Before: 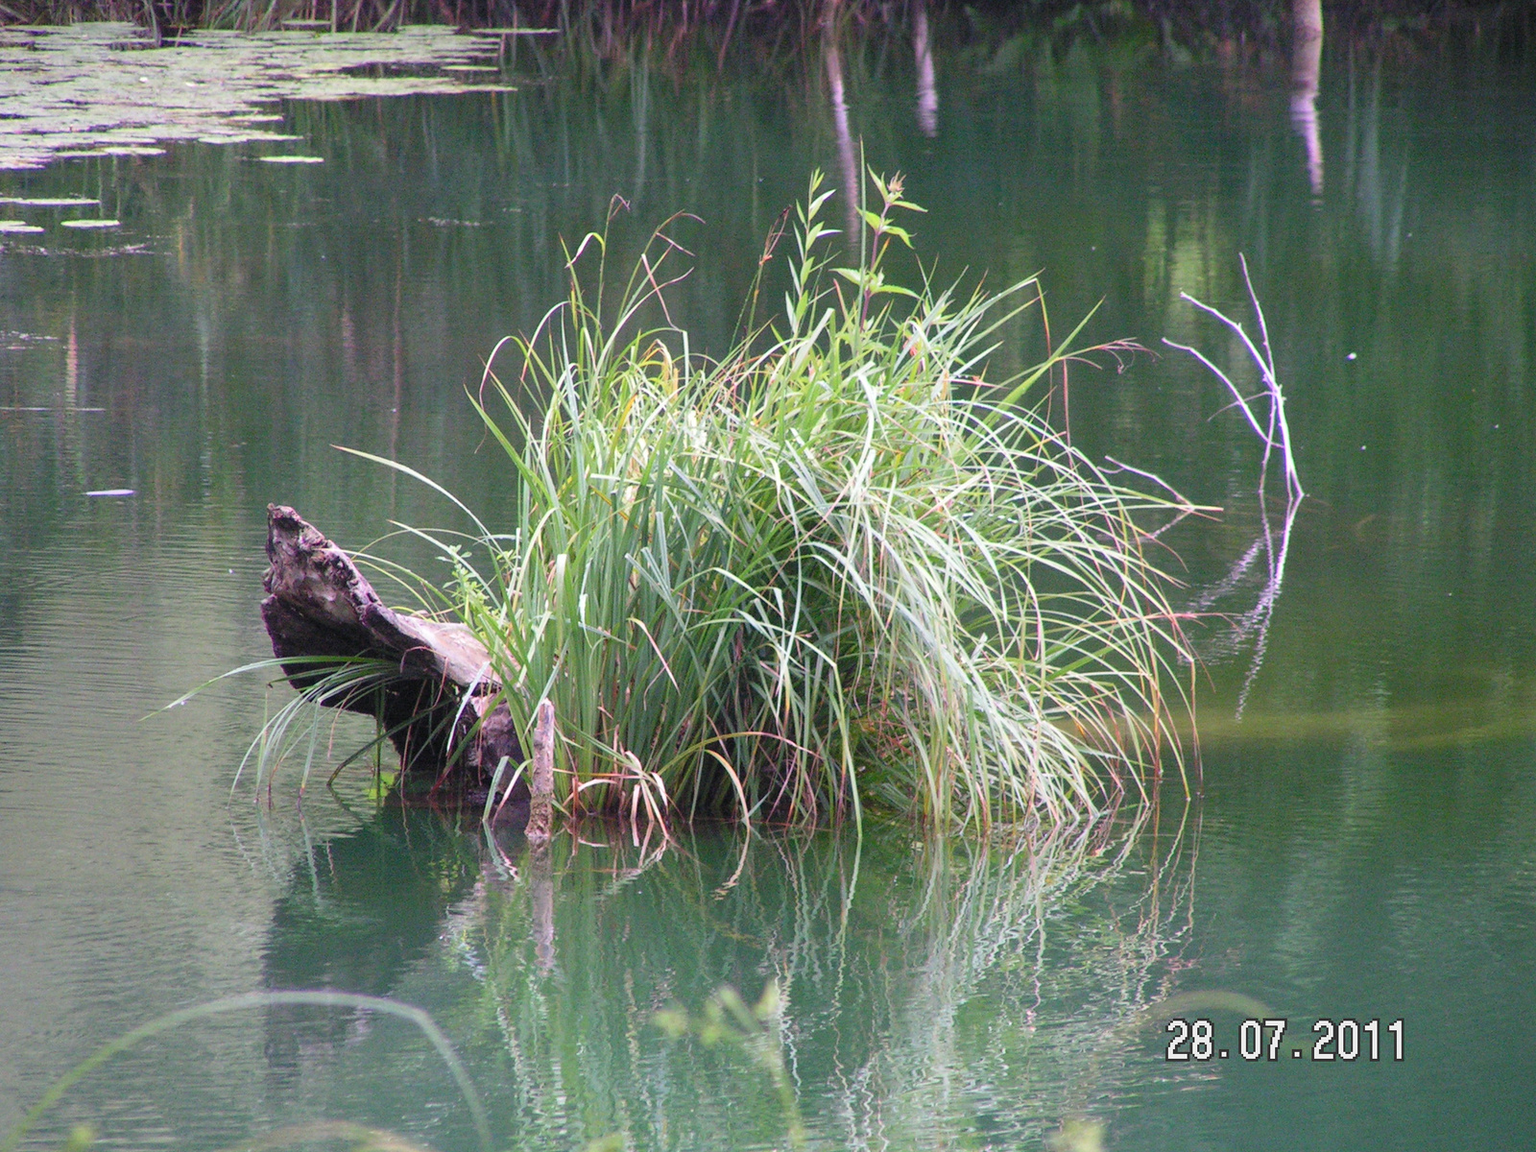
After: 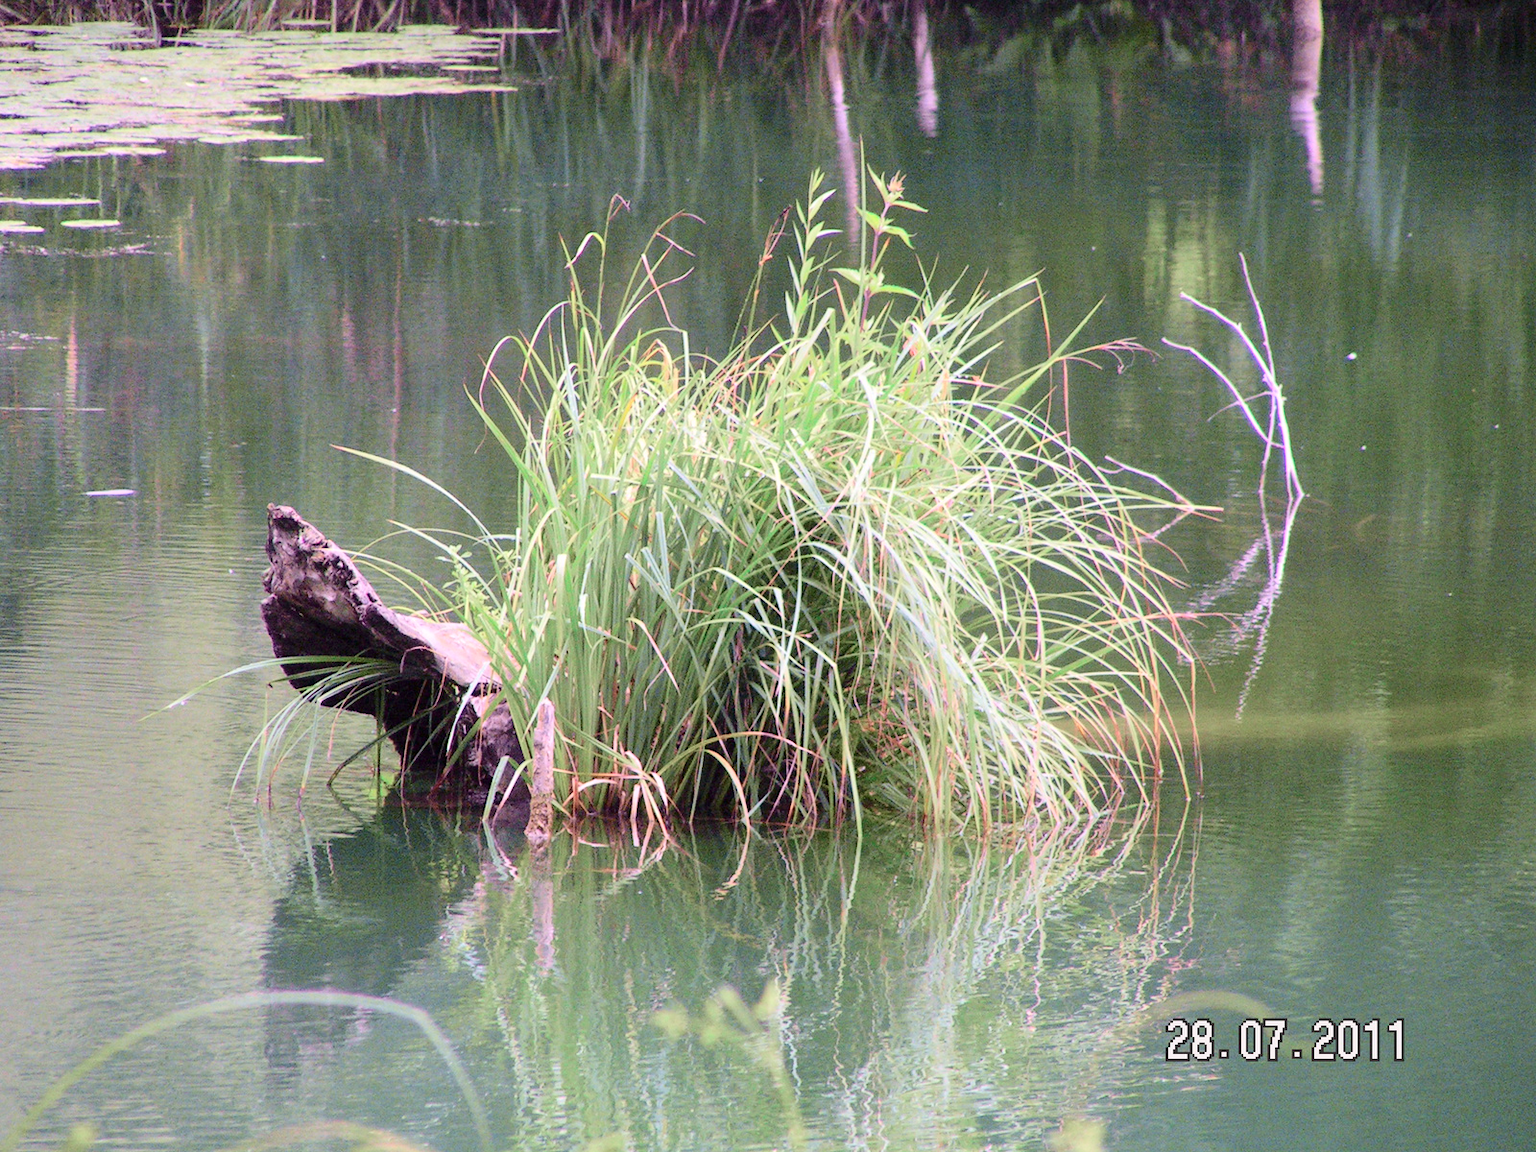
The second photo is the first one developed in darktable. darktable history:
exposure: black level correction 0.001, exposure 0.5 EV, compensate exposure bias true, compensate highlight preservation false
tone curve: curves: ch0 [(0, 0) (0.049, 0.01) (0.154, 0.081) (0.491, 0.519) (0.748, 0.765) (1, 0.919)]; ch1 [(0, 0) (0.172, 0.123) (0.317, 0.272) (0.401, 0.422) (0.489, 0.496) (0.531, 0.557) (0.615, 0.612) (0.741, 0.783) (1, 1)]; ch2 [(0, 0) (0.411, 0.424) (0.483, 0.478) (0.544, 0.56) (0.686, 0.638) (1, 1)], color space Lab, independent channels, preserve colors none
